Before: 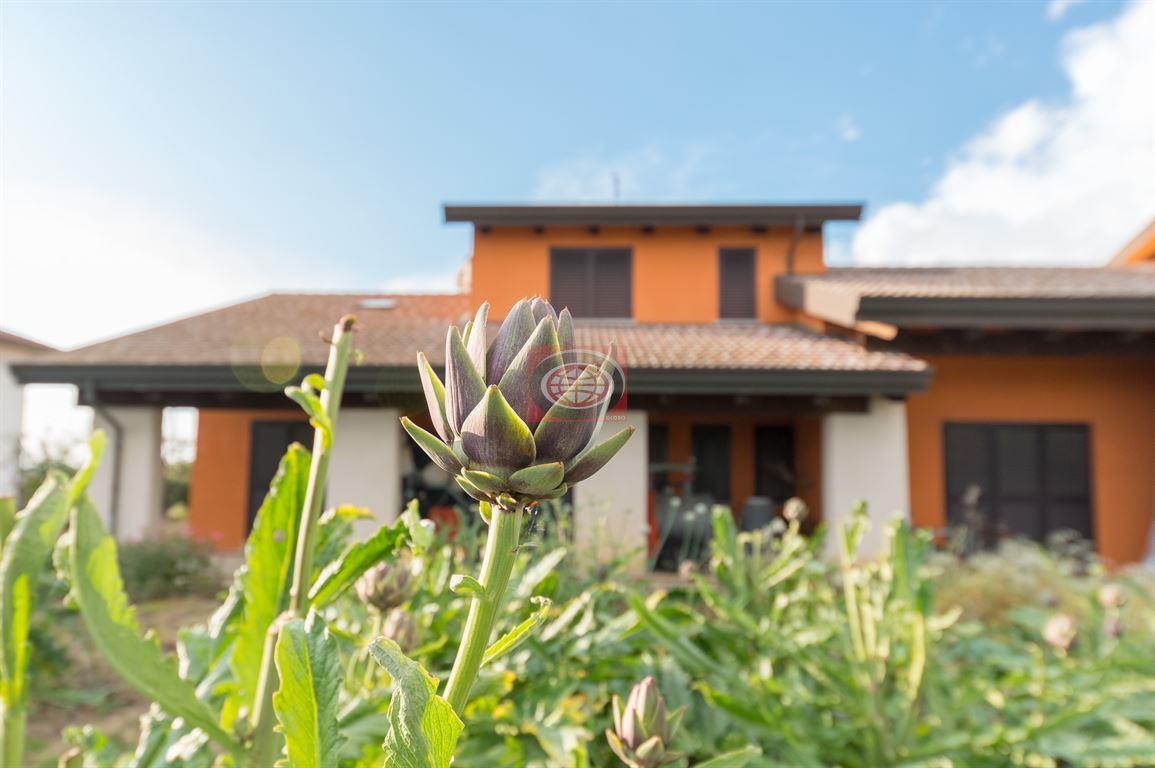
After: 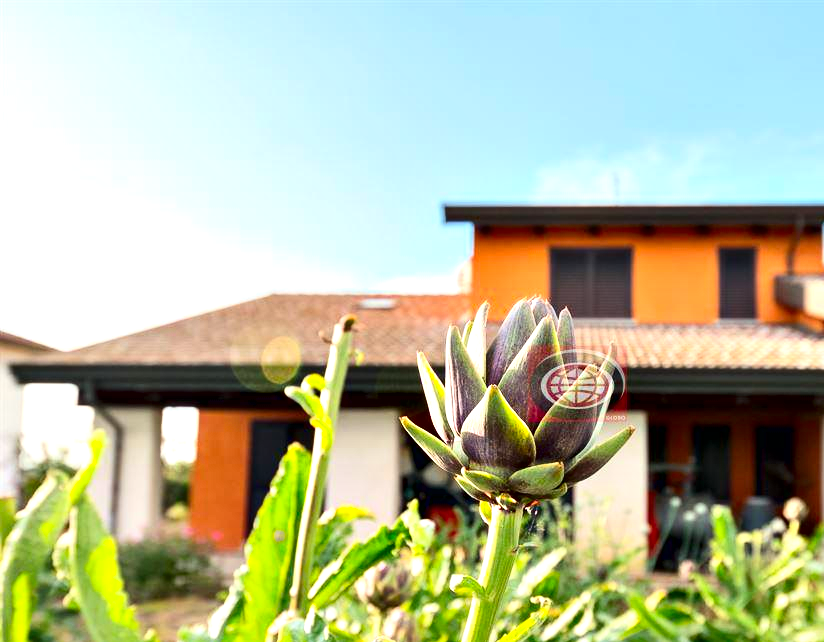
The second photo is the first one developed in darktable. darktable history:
contrast equalizer: octaves 7, y [[0.6 ×6], [0.55 ×6], [0 ×6], [0 ×6], [0 ×6]]
crop: right 28.657%, bottom 16.336%
exposure: exposure 0.293 EV, compensate exposure bias true, compensate highlight preservation false
contrast brightness saturation: contrast 0.176, saturation 0.297
color correction: highlights b* 3.01
